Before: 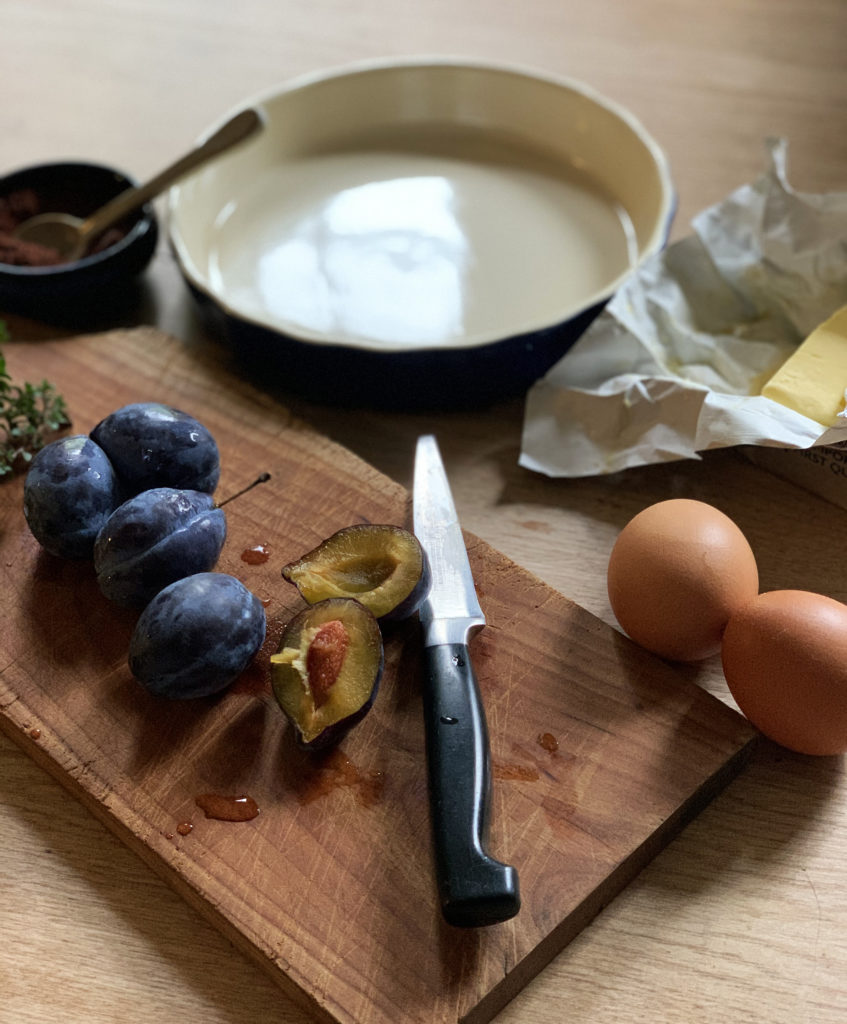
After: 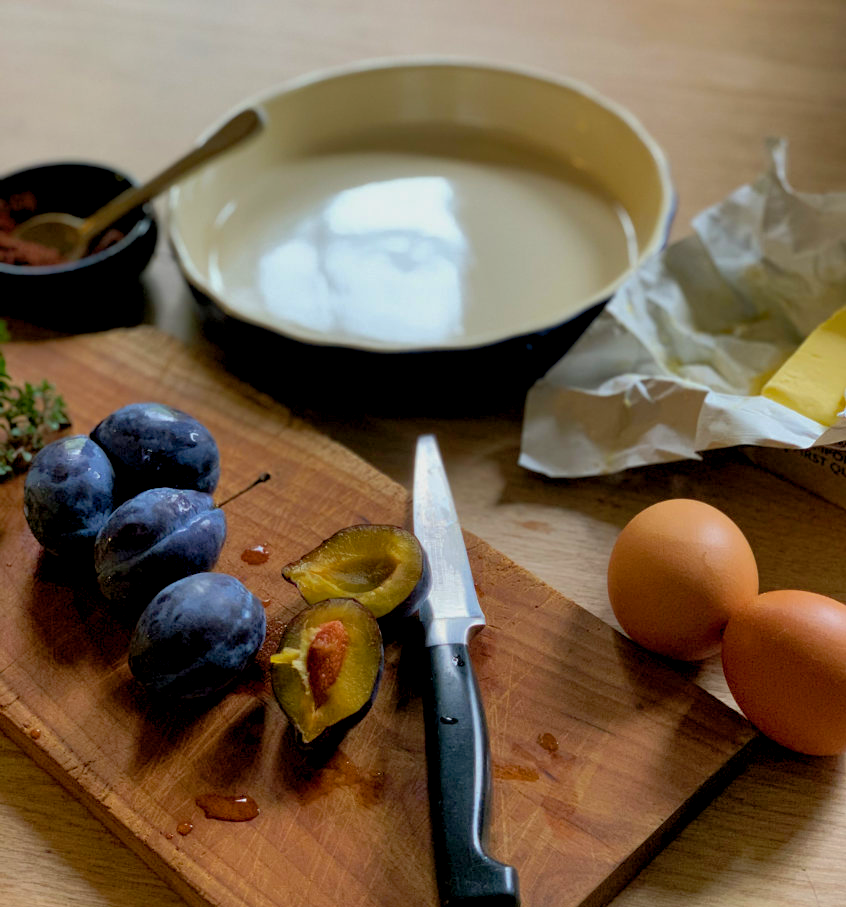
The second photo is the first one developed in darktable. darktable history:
crop and rotate: top 0%, bottom 11.352%
exposure: exposure -0.153 EV, compensate highlight preservation false
color balance rgb: shadows lift › chroma 0.795%, shadows lift › hue 110.23°, global offset › luminance -0.501%, linear chroma grading › shadows -8.311%, linear chroma grading › global chroma 9.938%, perceptual saturation grading › global saturation 19.553%, global vibrance 20%
shadows and highlights: on, module defaults
